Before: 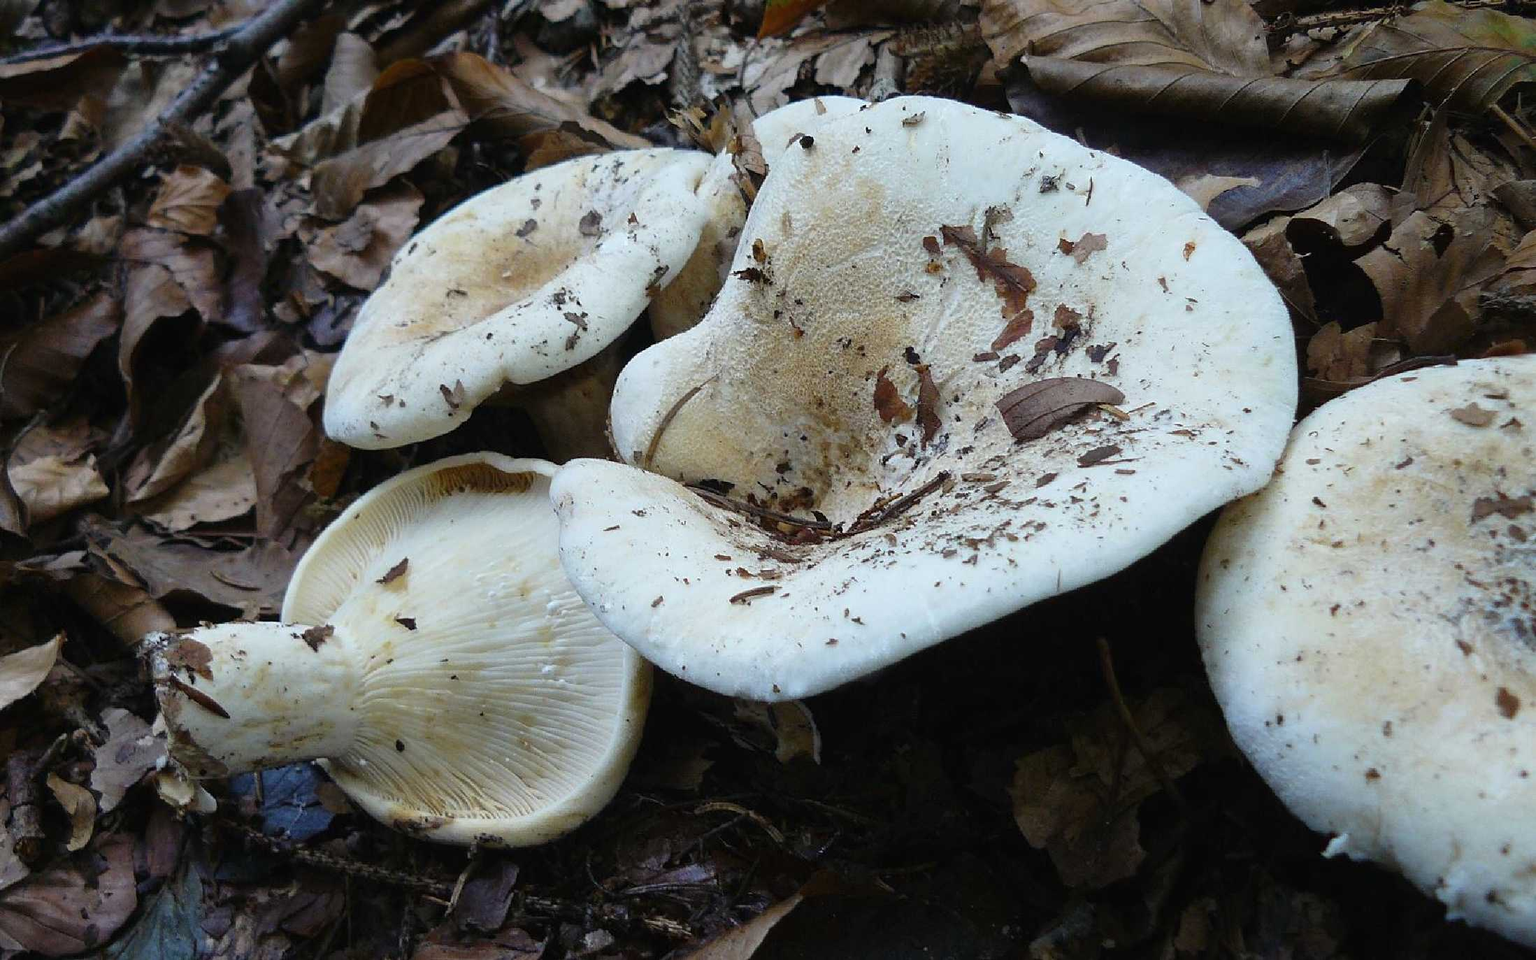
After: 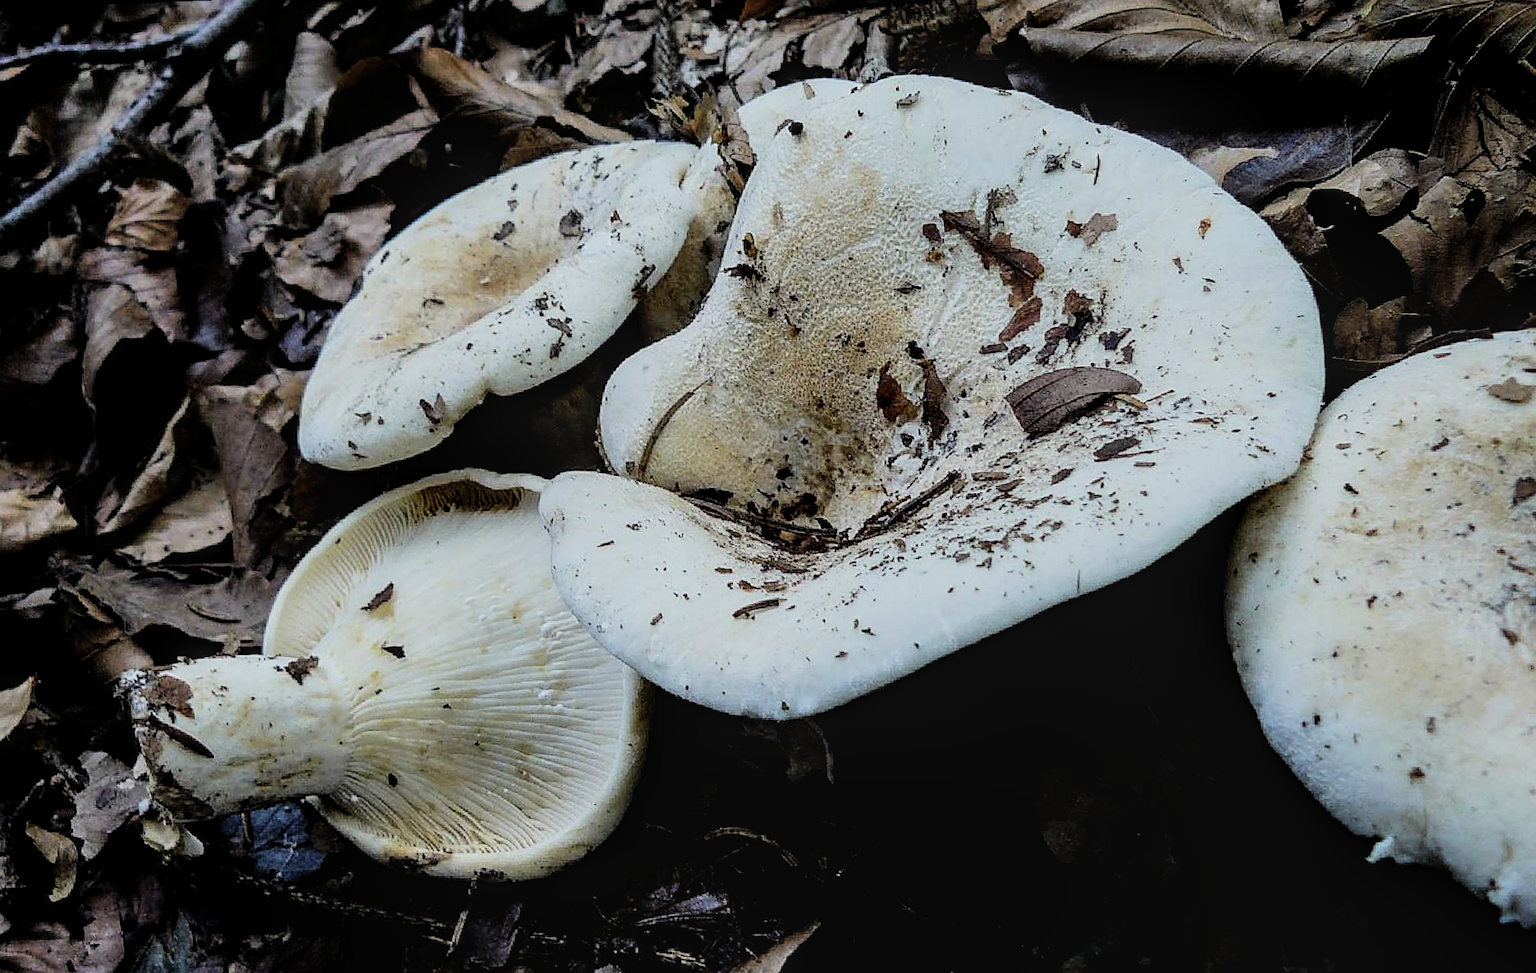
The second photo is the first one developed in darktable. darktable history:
shadows and highlights: radius 337.17, shadows 29.01, soften with gaussian
local contrast: on, module defaults
sharpen: on, module defaults
exposure: black level correction 0.001, compensate highlight preservation false
filmic rgb: black relative exposure -5 EV, hardness 2.88, contrast 1.3, highlights saturation mix -10%
rotate and perspective: rotation -2.12°, lens shift (vertical) 0.009, lens shift (horizontal) -0.008, automatic cropping original format, crop left 0.036, crop right 0.964, crop top 0.05, crop bottom 0.959
